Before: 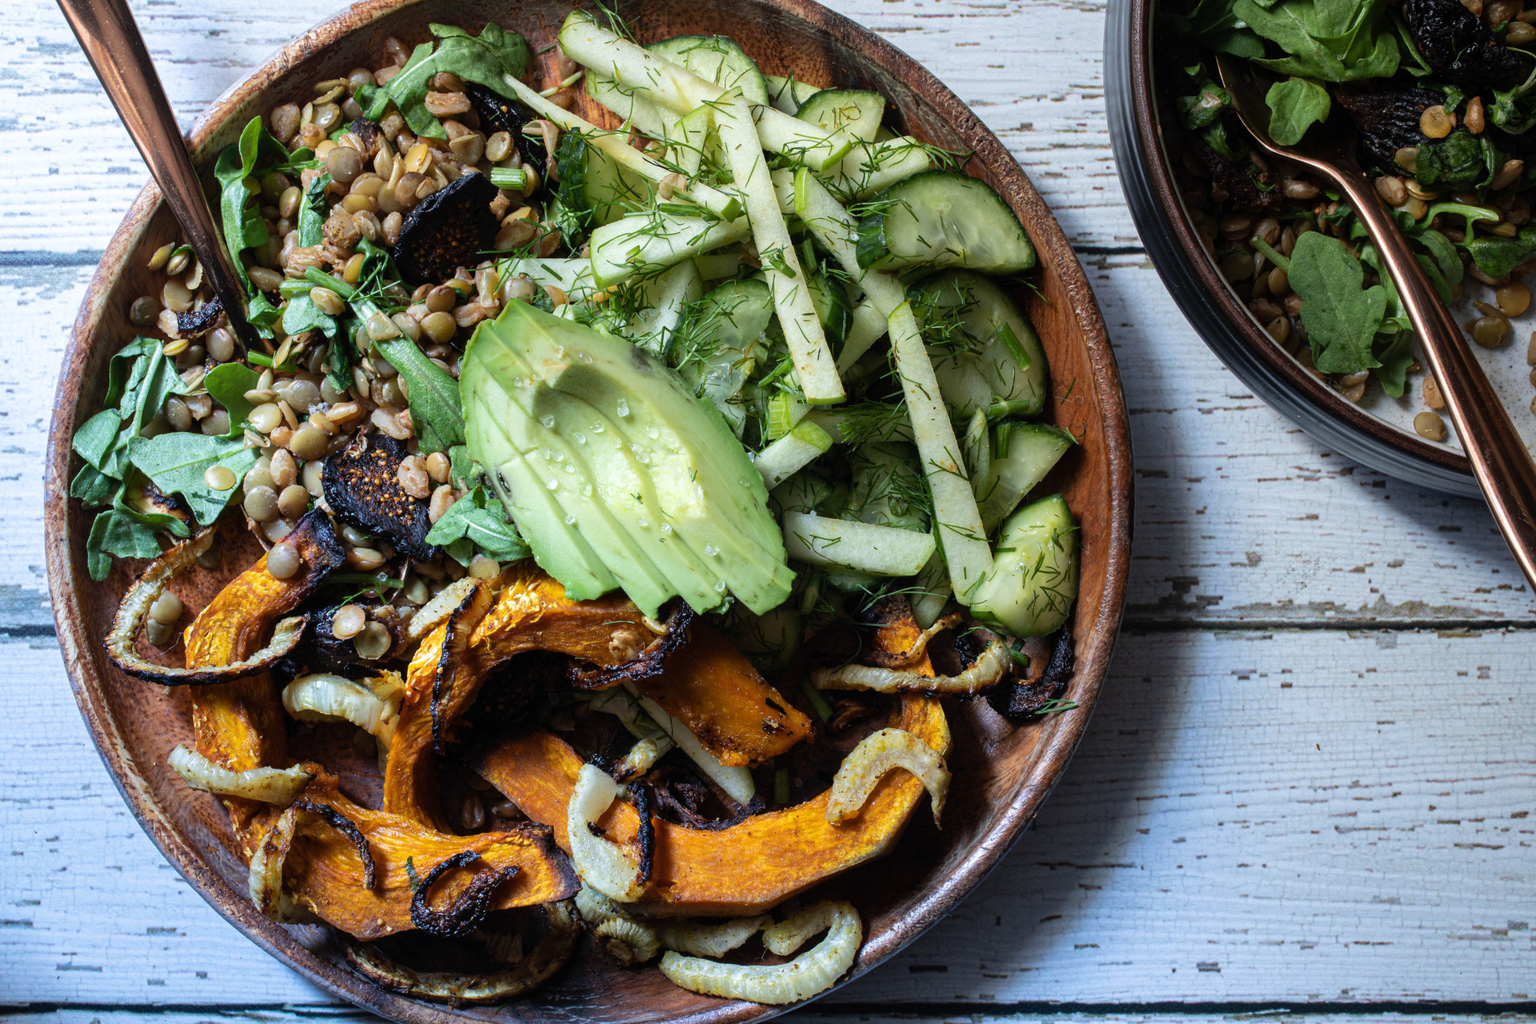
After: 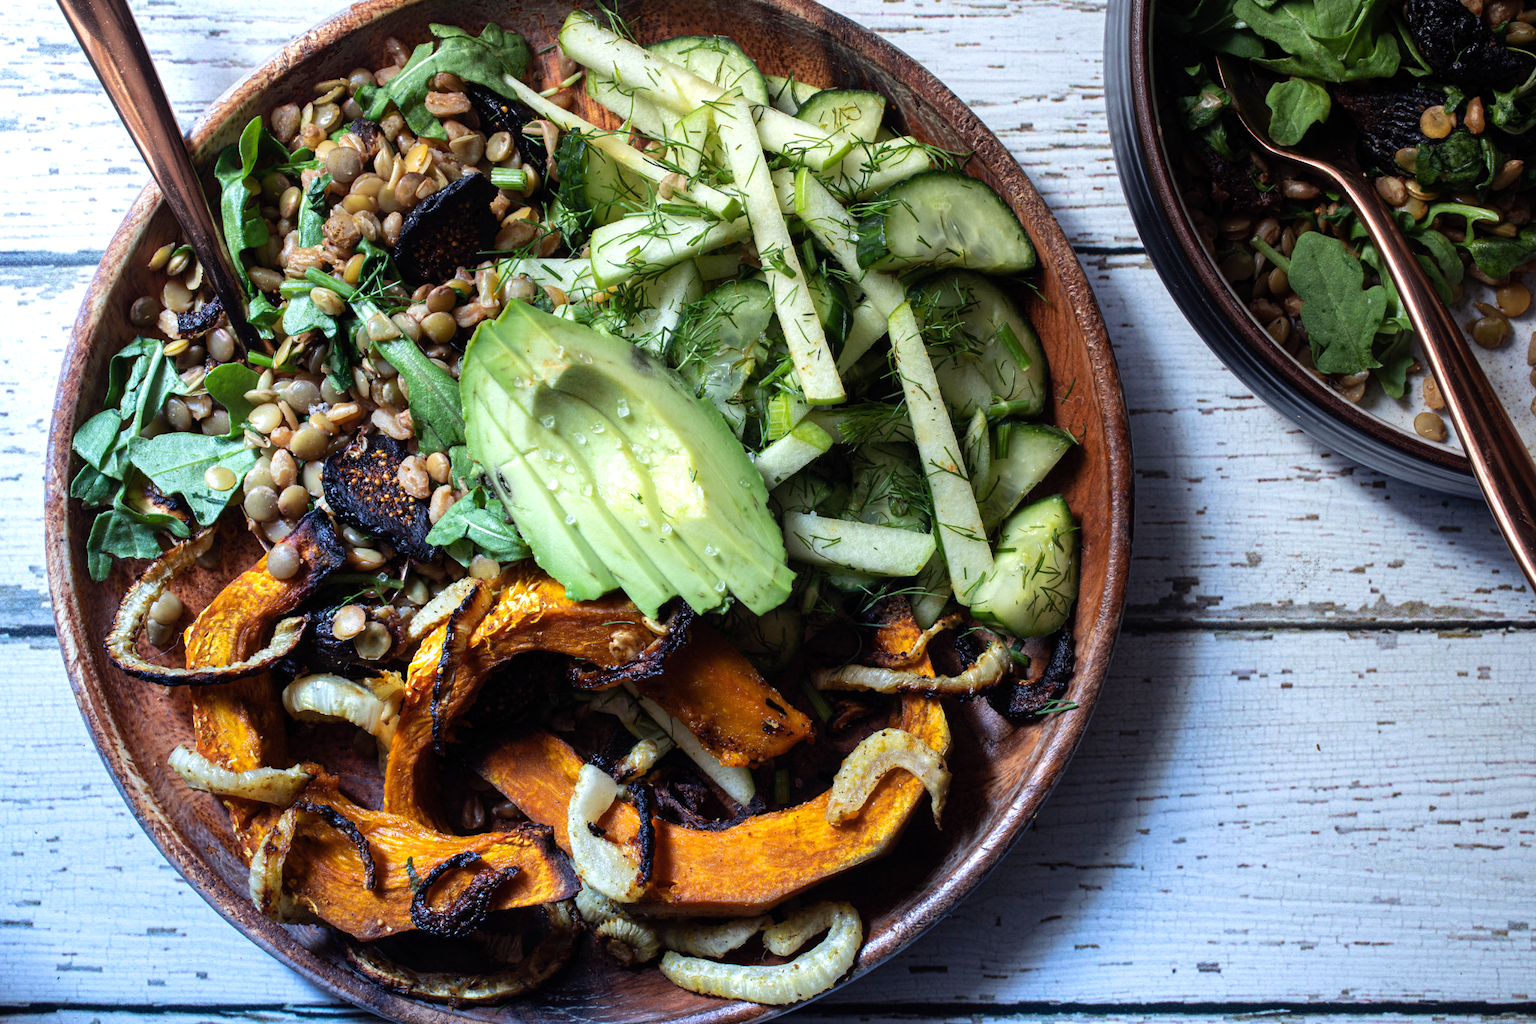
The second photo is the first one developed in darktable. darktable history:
exposure: exposure 0.2 EV, compensate highlight preservation false
color balance: gamma [0.9, 0.988, 0.975, 1.025], gain [1.05, 1, 1, 1]
